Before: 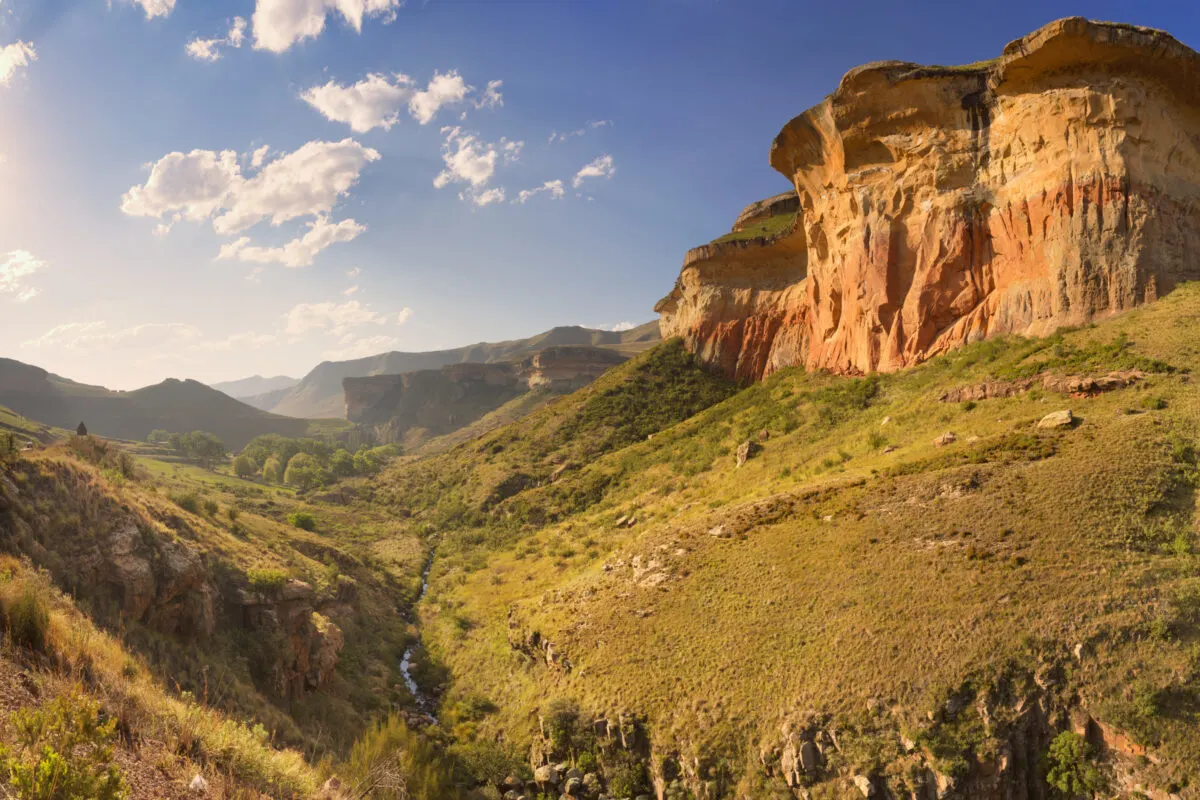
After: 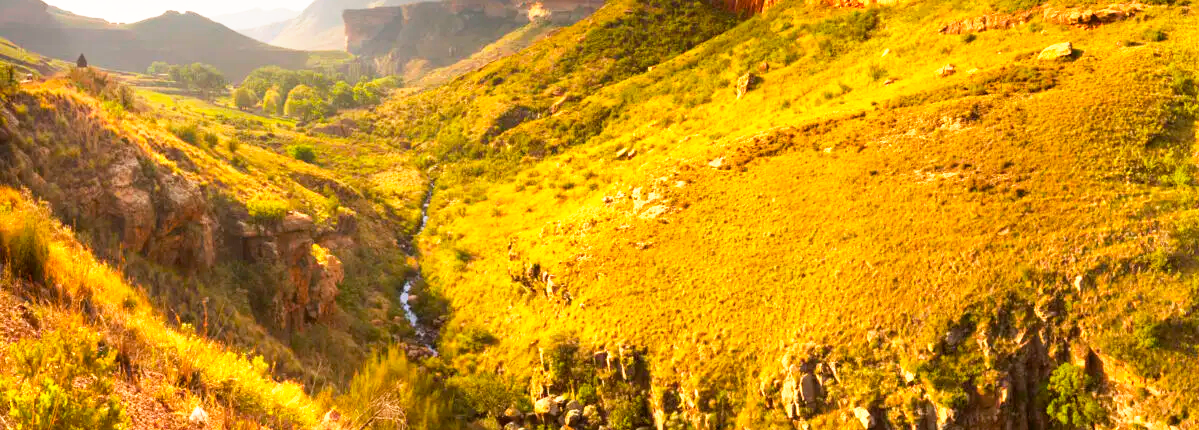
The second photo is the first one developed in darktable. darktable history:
base curve: curves: ch0 [(0, 0) (0.495, 0.917) (1, 1)], preserve colors none
crop and rotate: top 46.237%
color balance rgb: perceptual saturation grading › global saturation 25%, global vibrance 10%
